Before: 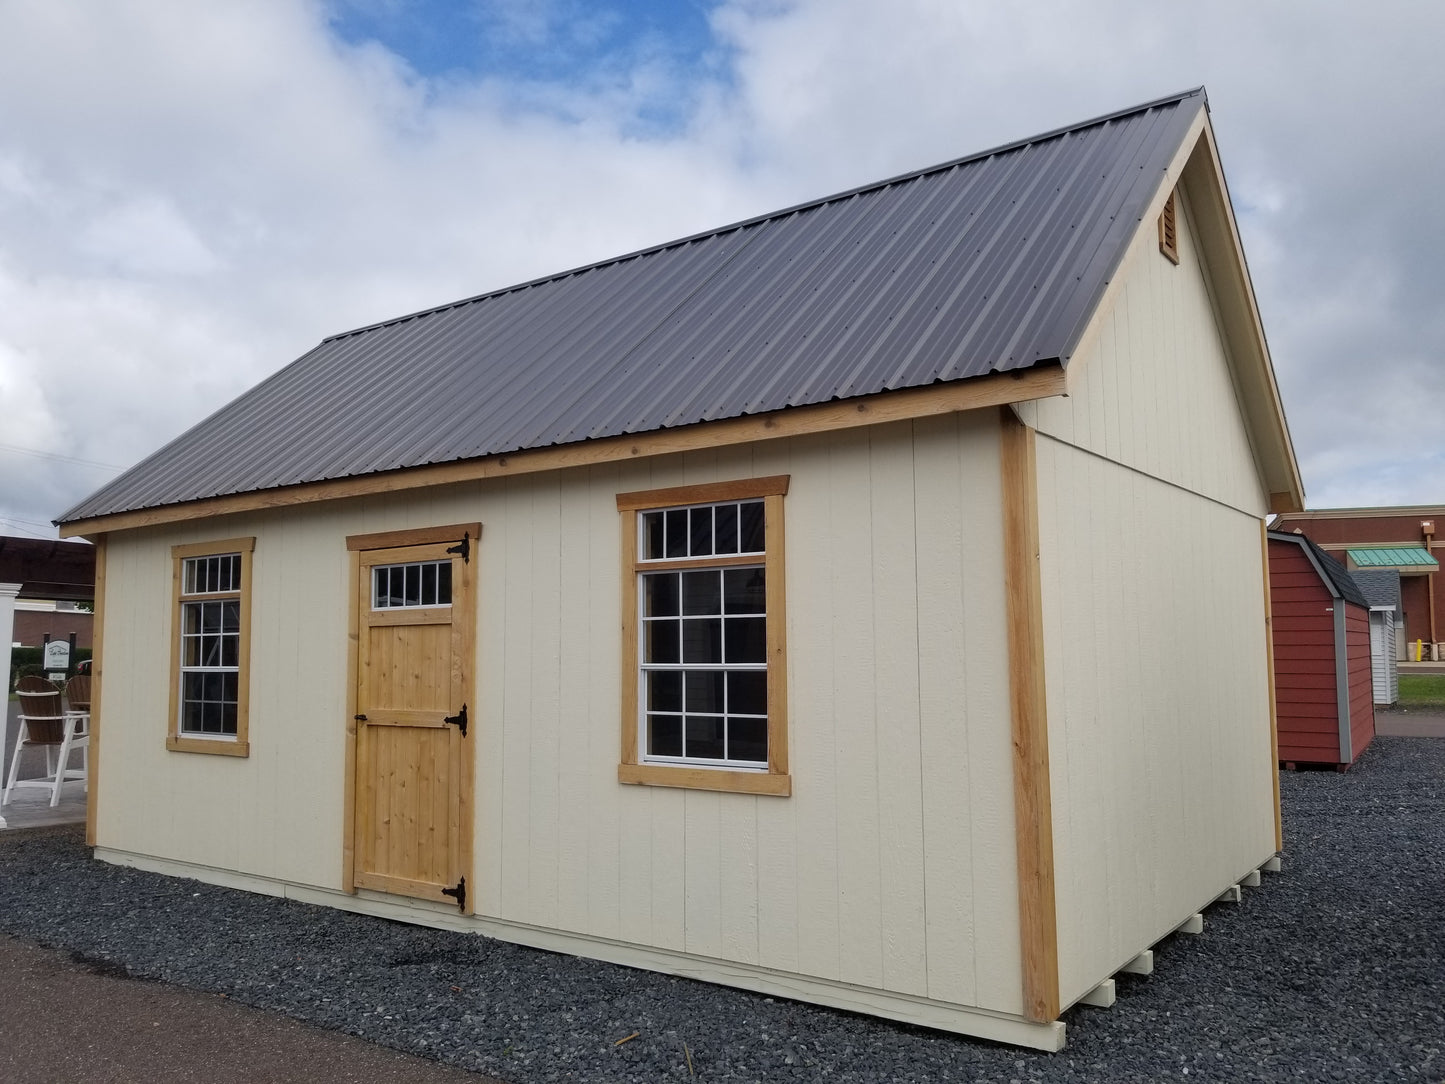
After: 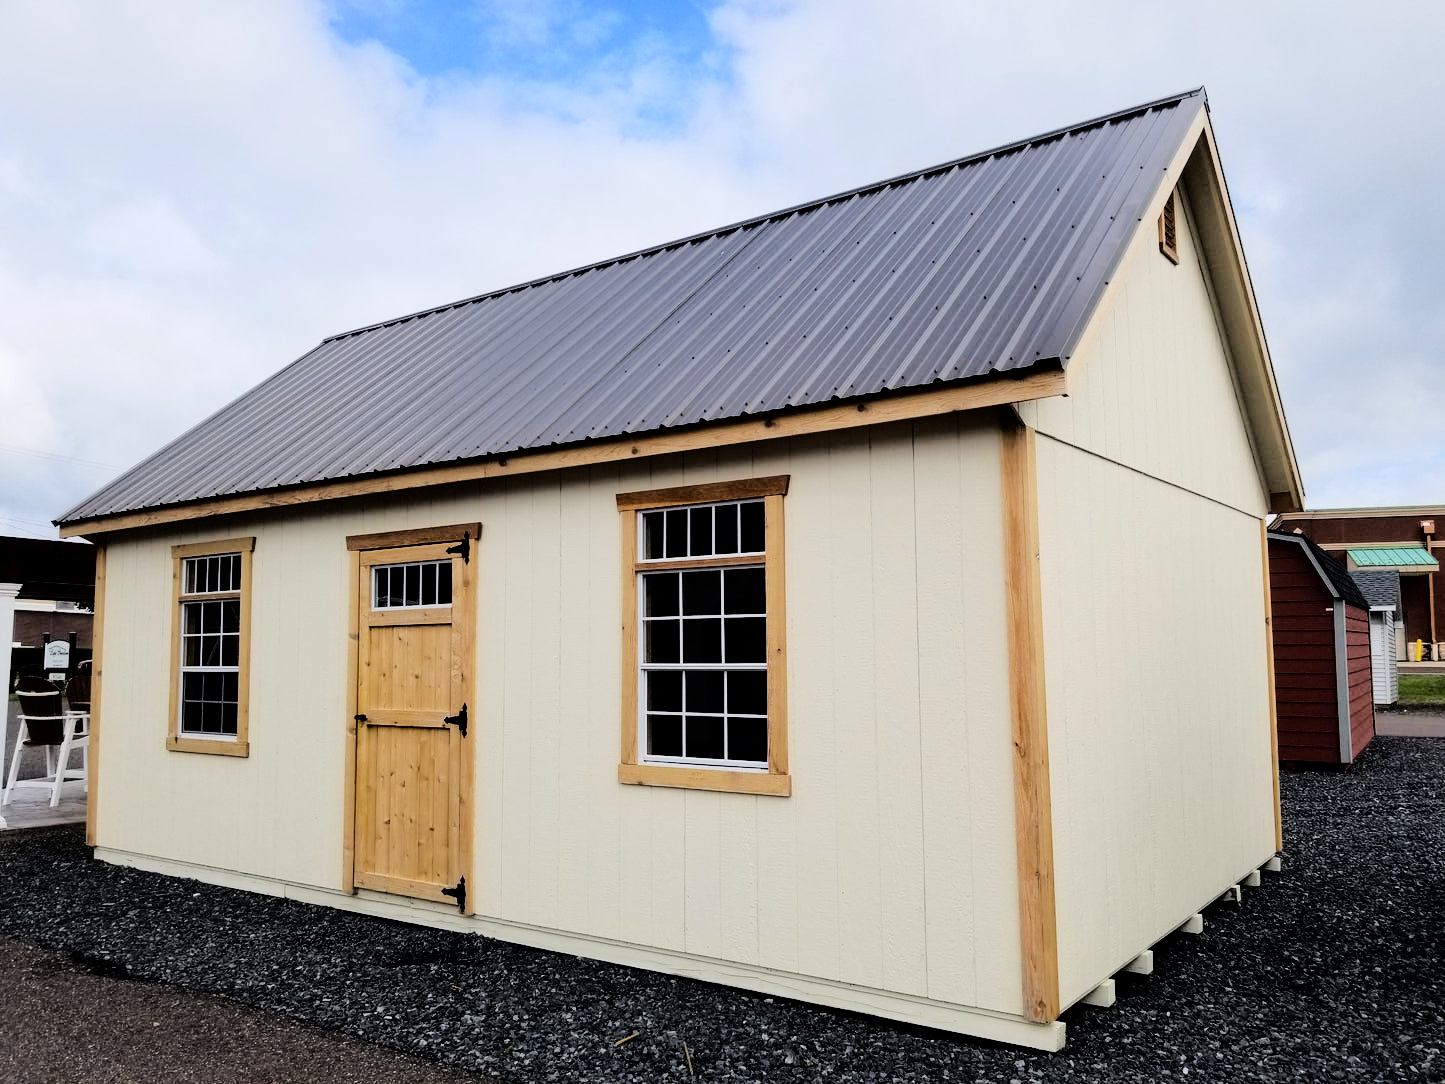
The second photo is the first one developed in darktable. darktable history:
base curve: curves: ch0 [(0, 0) (0.036, 0.01) (0.123, 0.254) (0.258, 0.504) (0.507, 0.748) (1, 1)]
exposure: black level correction 0.009, exposure -0.165 EV, compensate highlight preservation false
